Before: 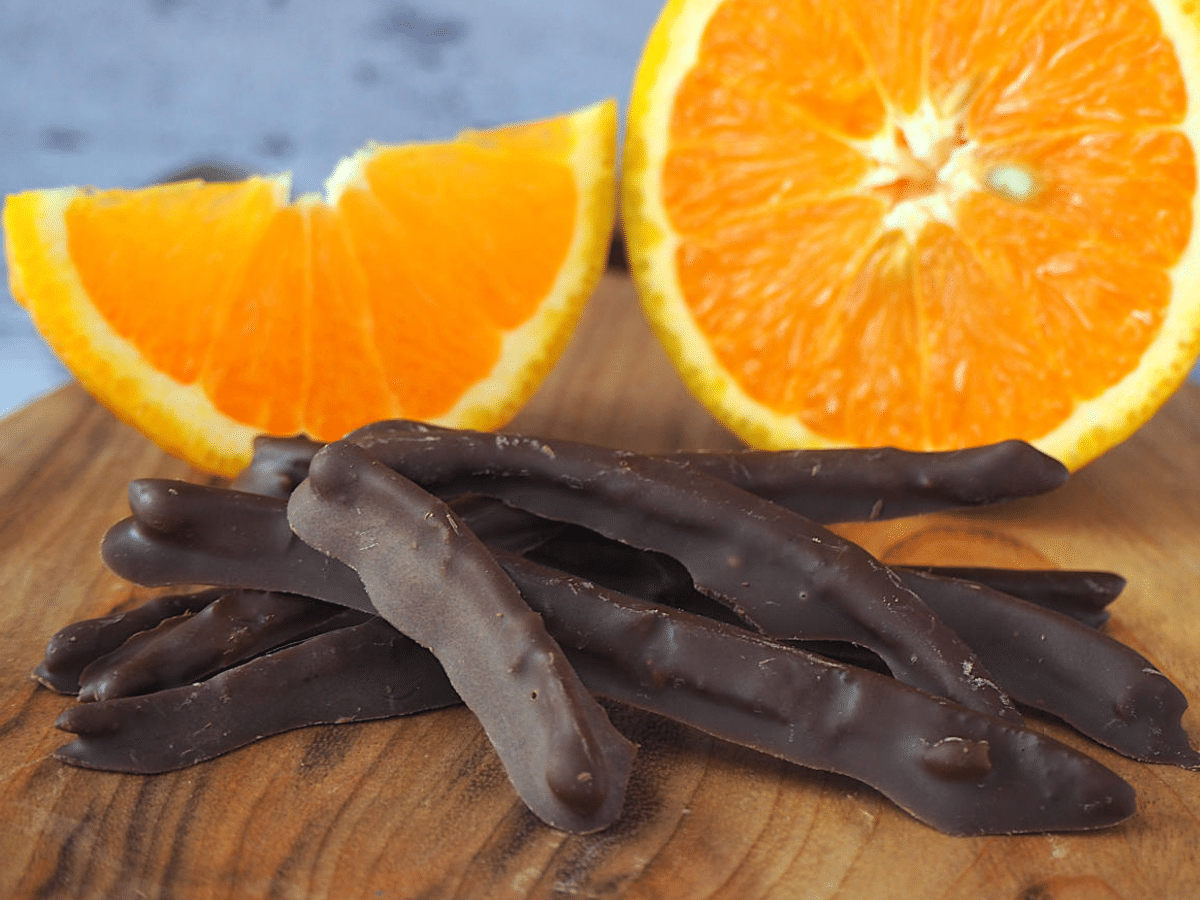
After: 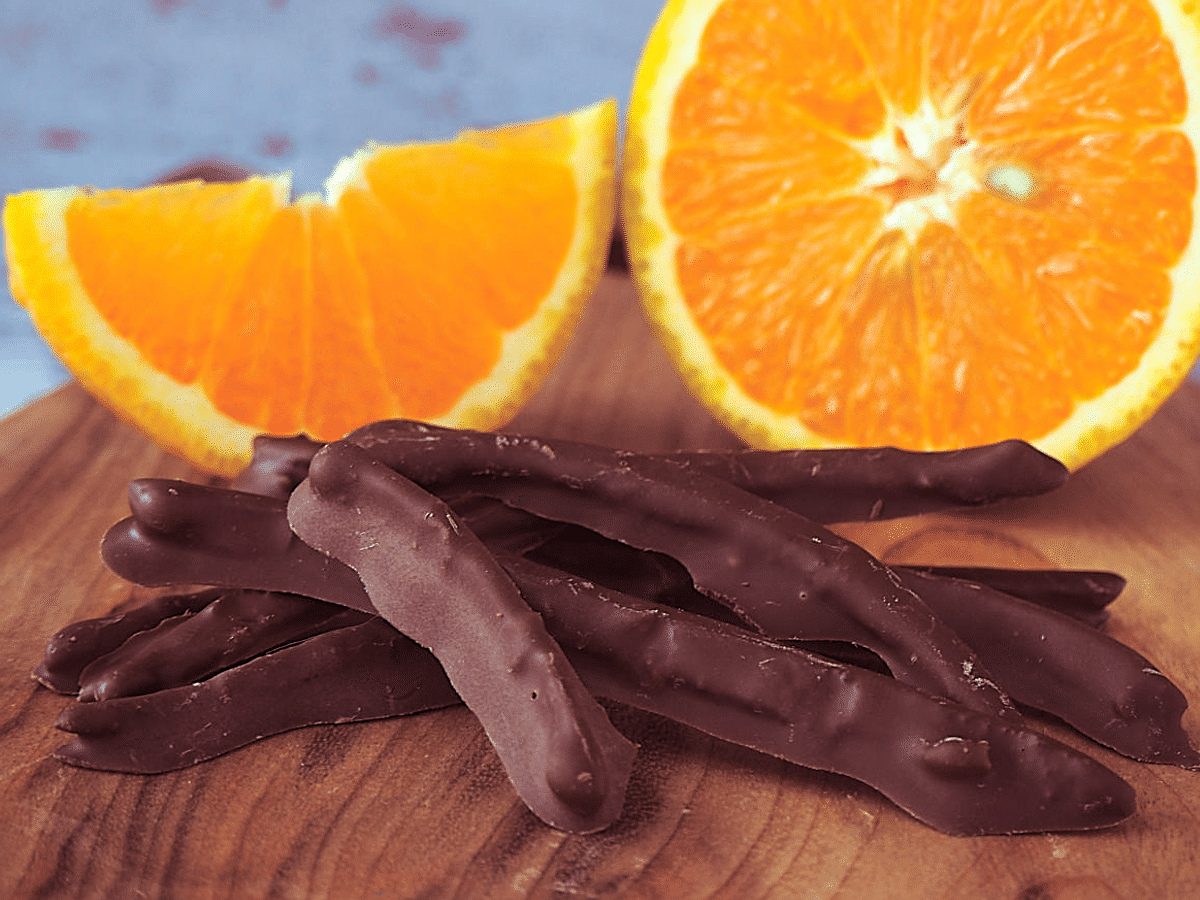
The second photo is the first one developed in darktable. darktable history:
levels: levels [0, 0.498, 0.996]
sharpen: on, module defaults
split-toning: compress 20%
